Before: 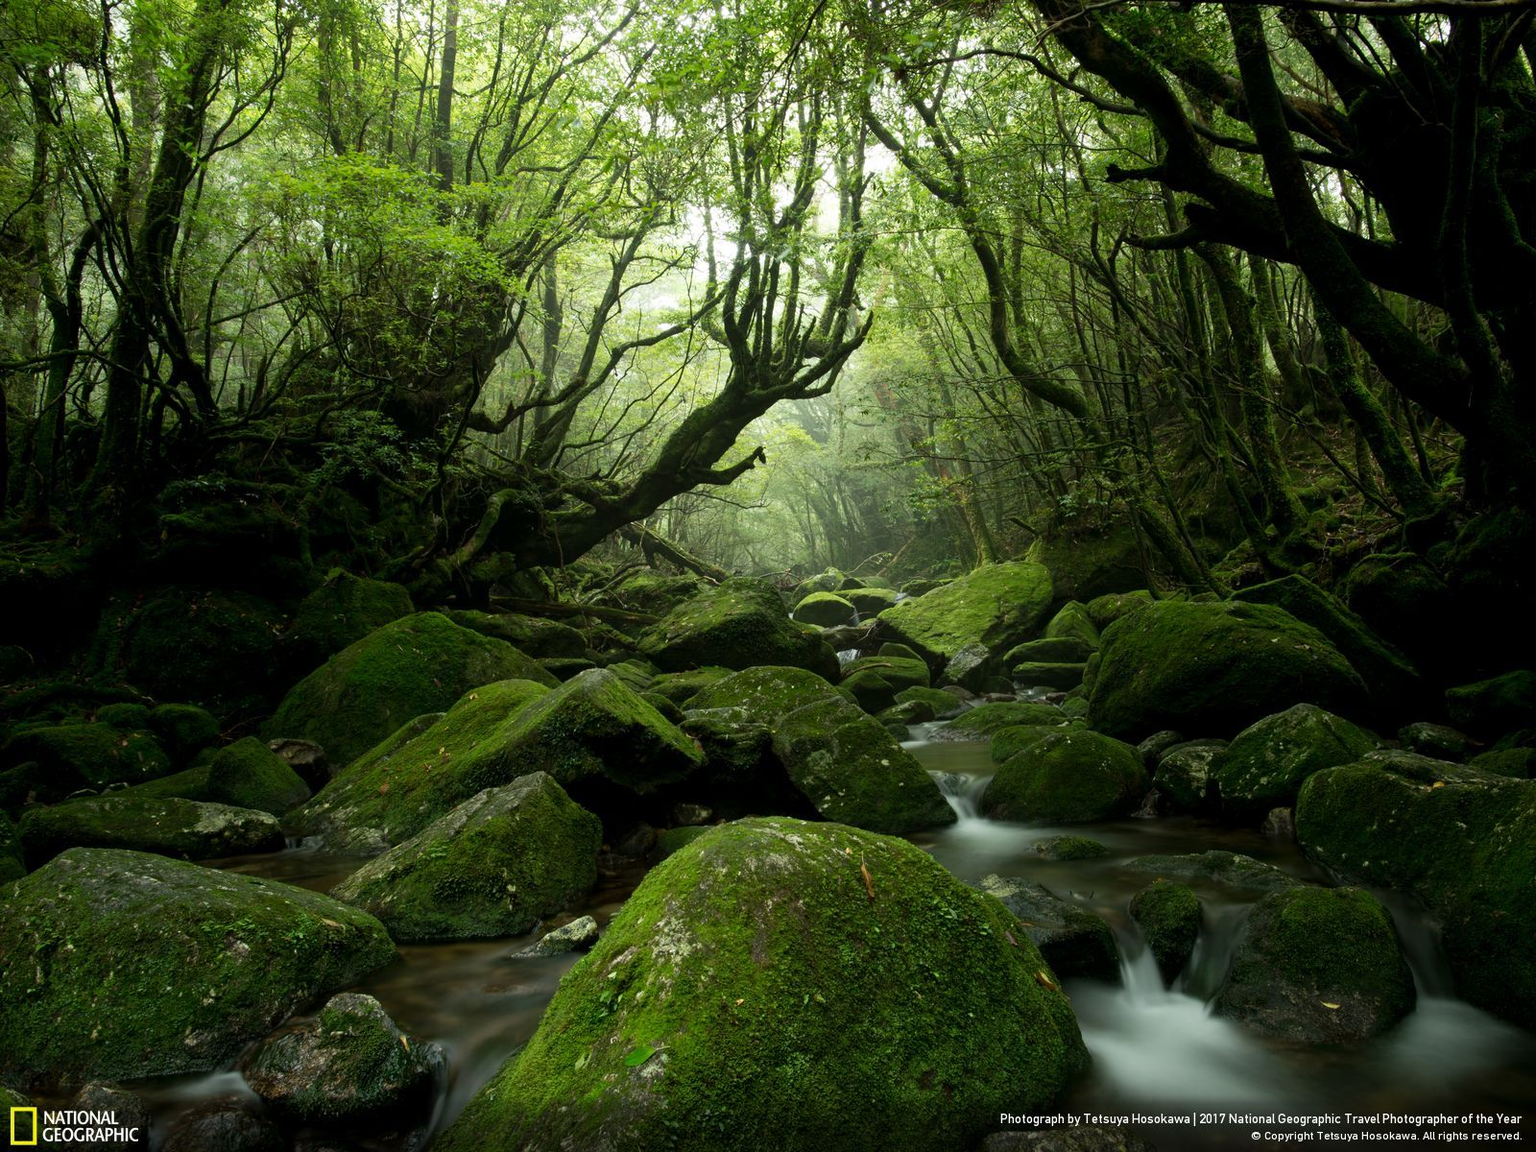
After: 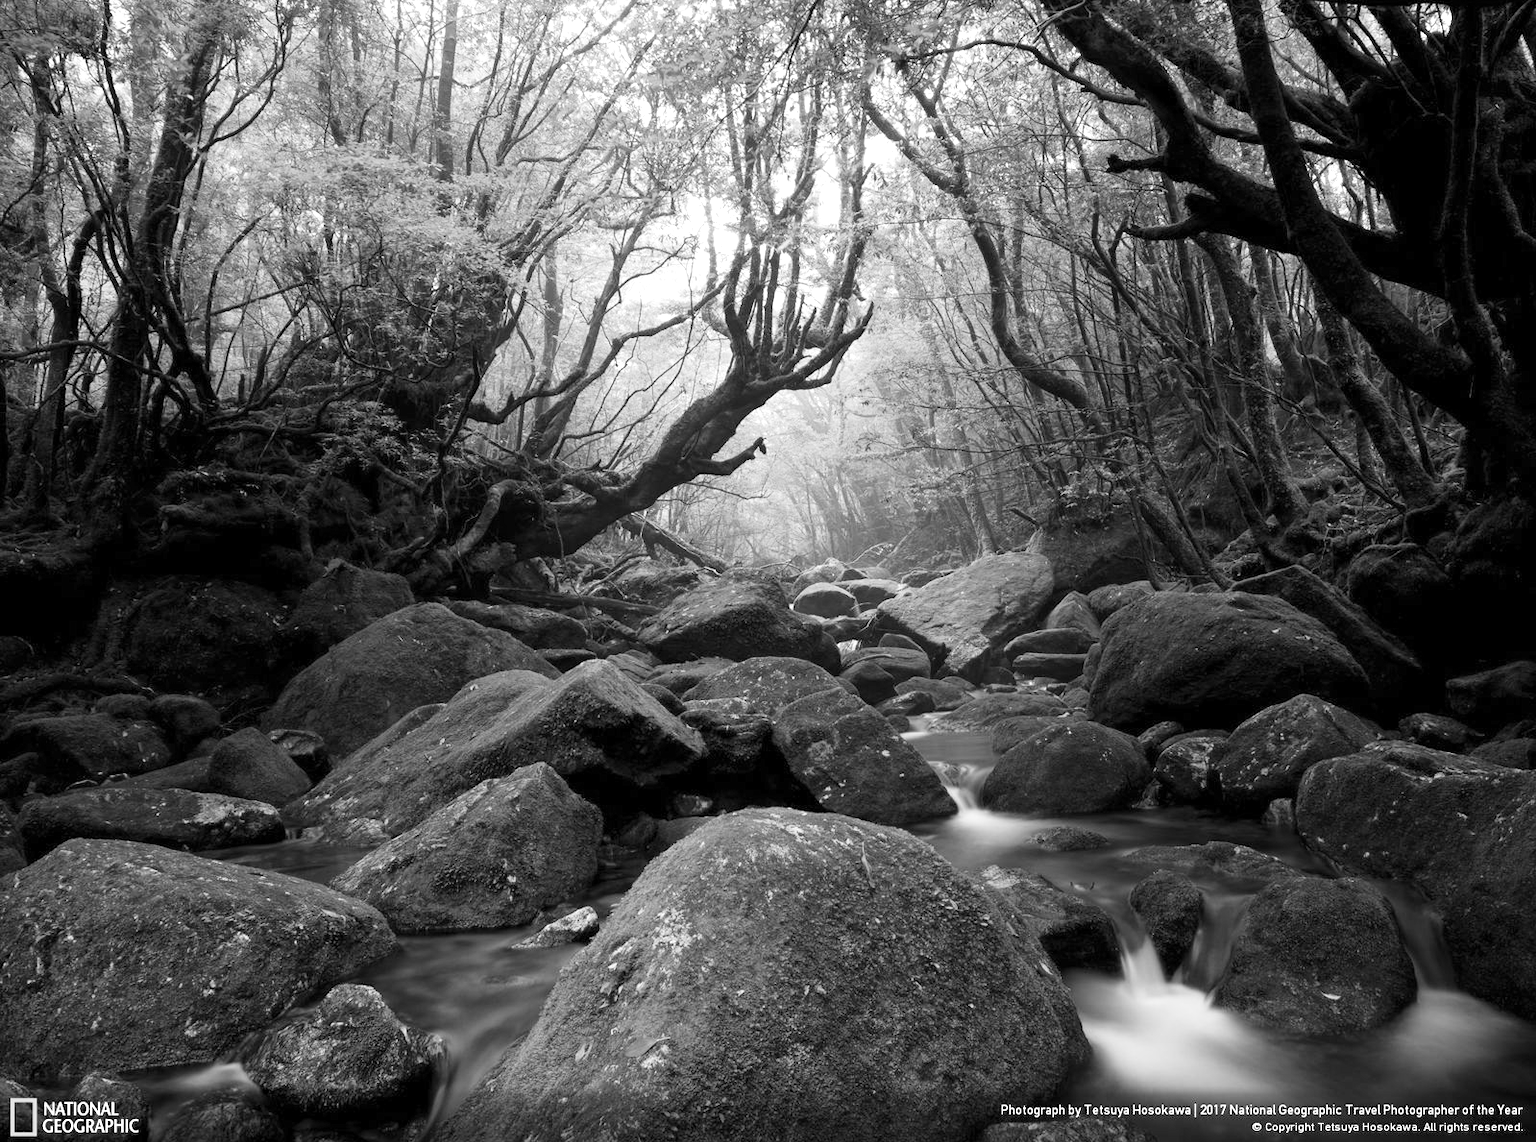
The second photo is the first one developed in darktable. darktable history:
color zones: curves: ch0 [(0, 0.613) (0.01, 0.613) (0.245, 0.448) (0.498, 0.529) (0.642, 0.665) (0.879, 0.777) (0.99, 0.613)]; ch1 [(0, 0) (0.143, 0) (0.286, 0) (0.429, 0) (0.571, 0) (0.714, 0) (0.857, 0)]
exposure: exposure 0.63 EV, compensate exposure bias true, compensate highlight preservation false
crop: top 0.887%, right 0.035%
base curve: curves: ch0 [(0, 0) (0.204, 0.334) (0.55, 0.733) (1, 1)]
